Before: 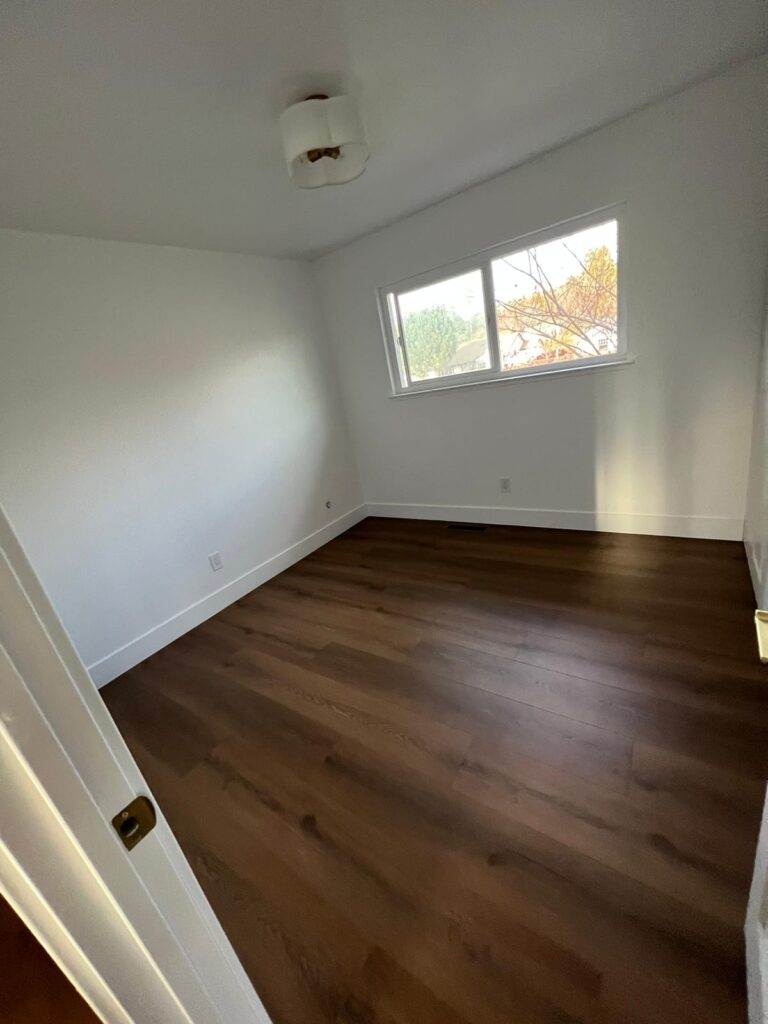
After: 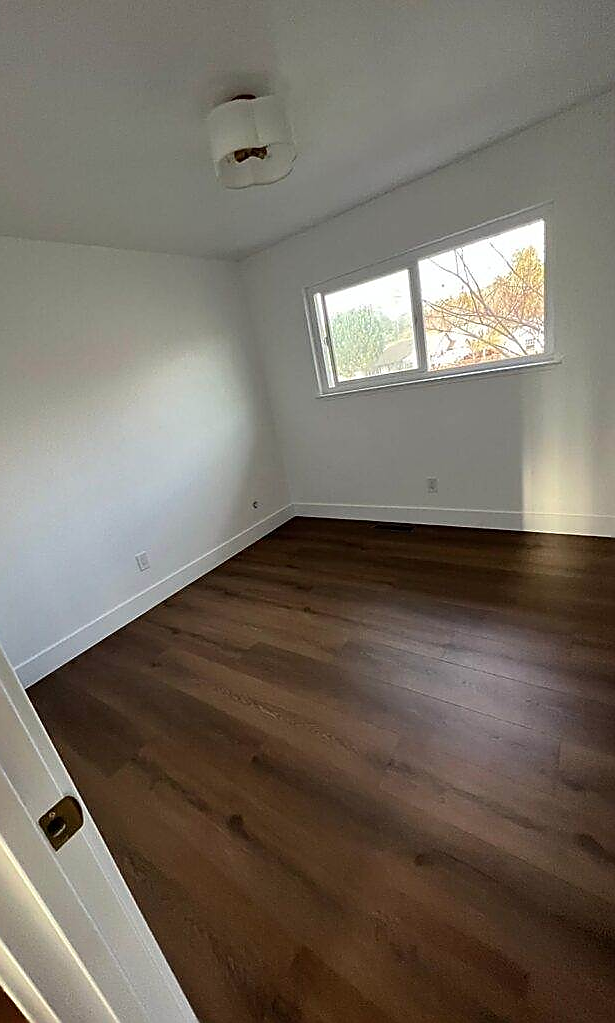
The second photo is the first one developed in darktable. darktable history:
crop and rotate: left 9.597%, right 10.195%
contrast brightness saturation: contrast 0.01, saturation -0.05
sharpen: radius 1.4, amount 1.25, threshold 0.7
